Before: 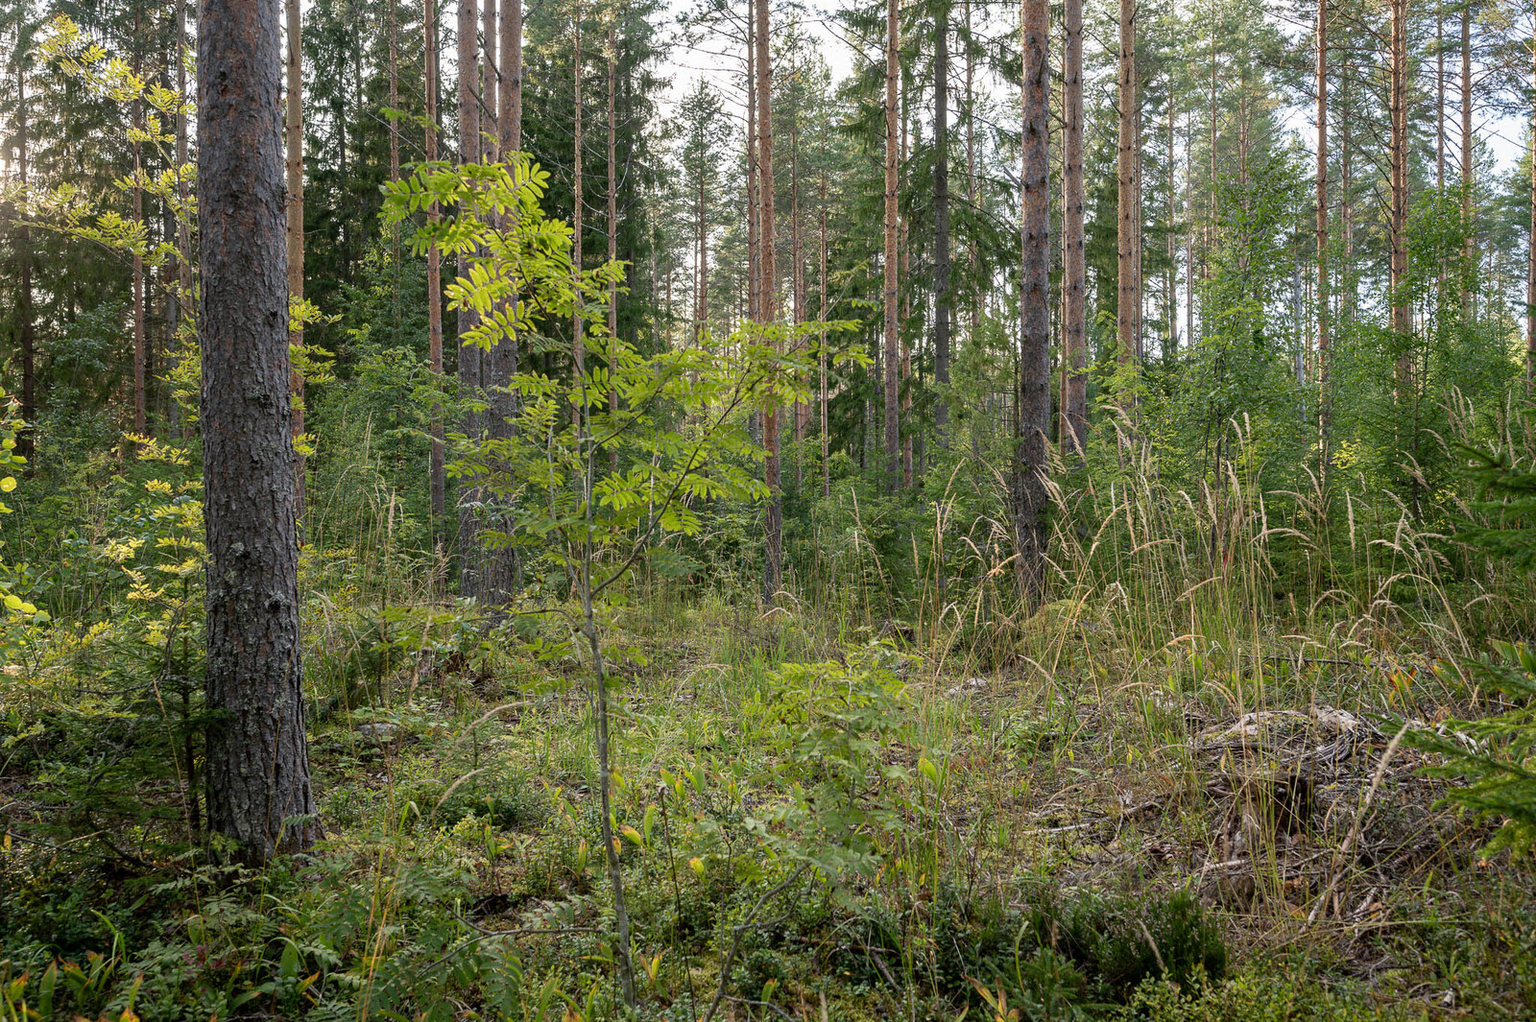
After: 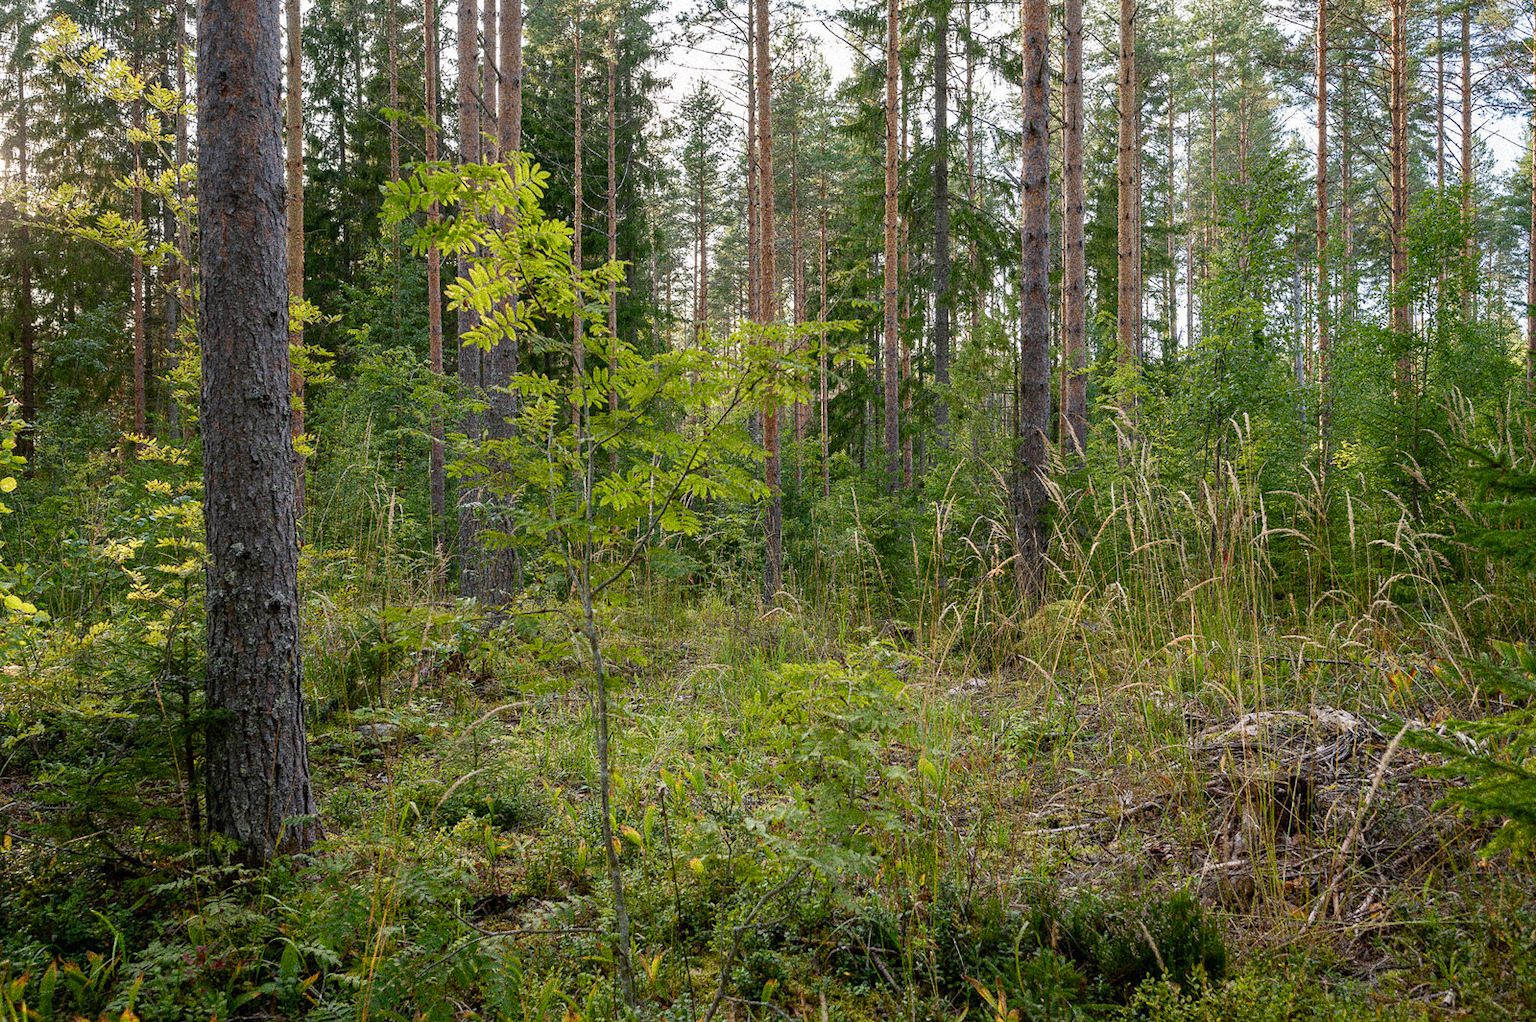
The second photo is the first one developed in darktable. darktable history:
grain: coarseness 14.49 ISO, strength 48.04%, mid-tones bias 35%
color balance rgb: perceptual saturation grading › global saturation 20%, perceptual saturation grading › highlights -25%, perceptual saturation grading › shadows 25%
